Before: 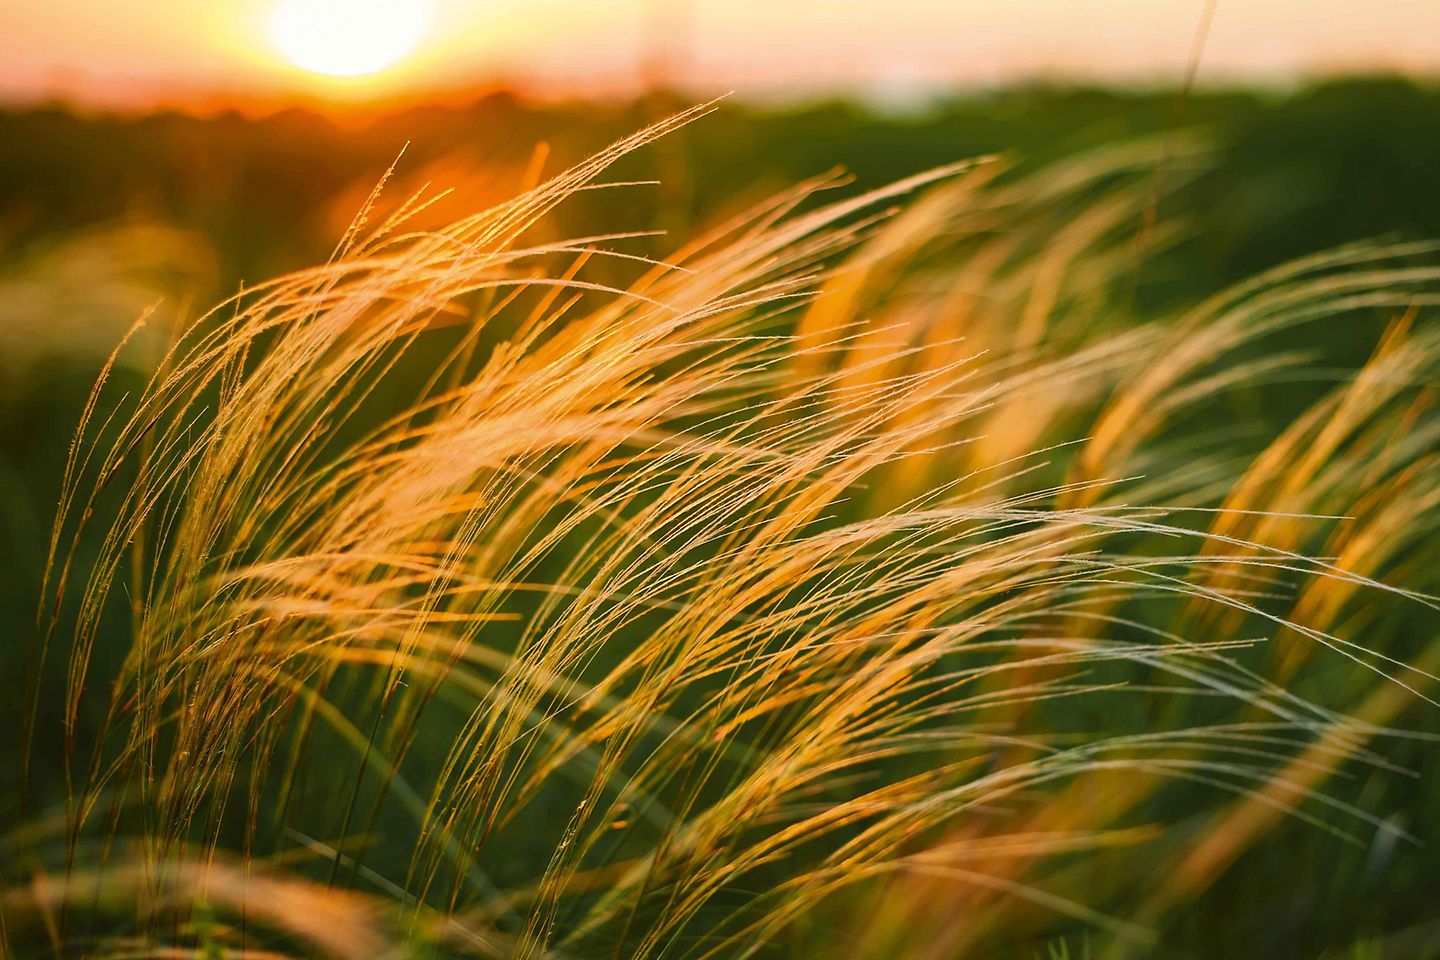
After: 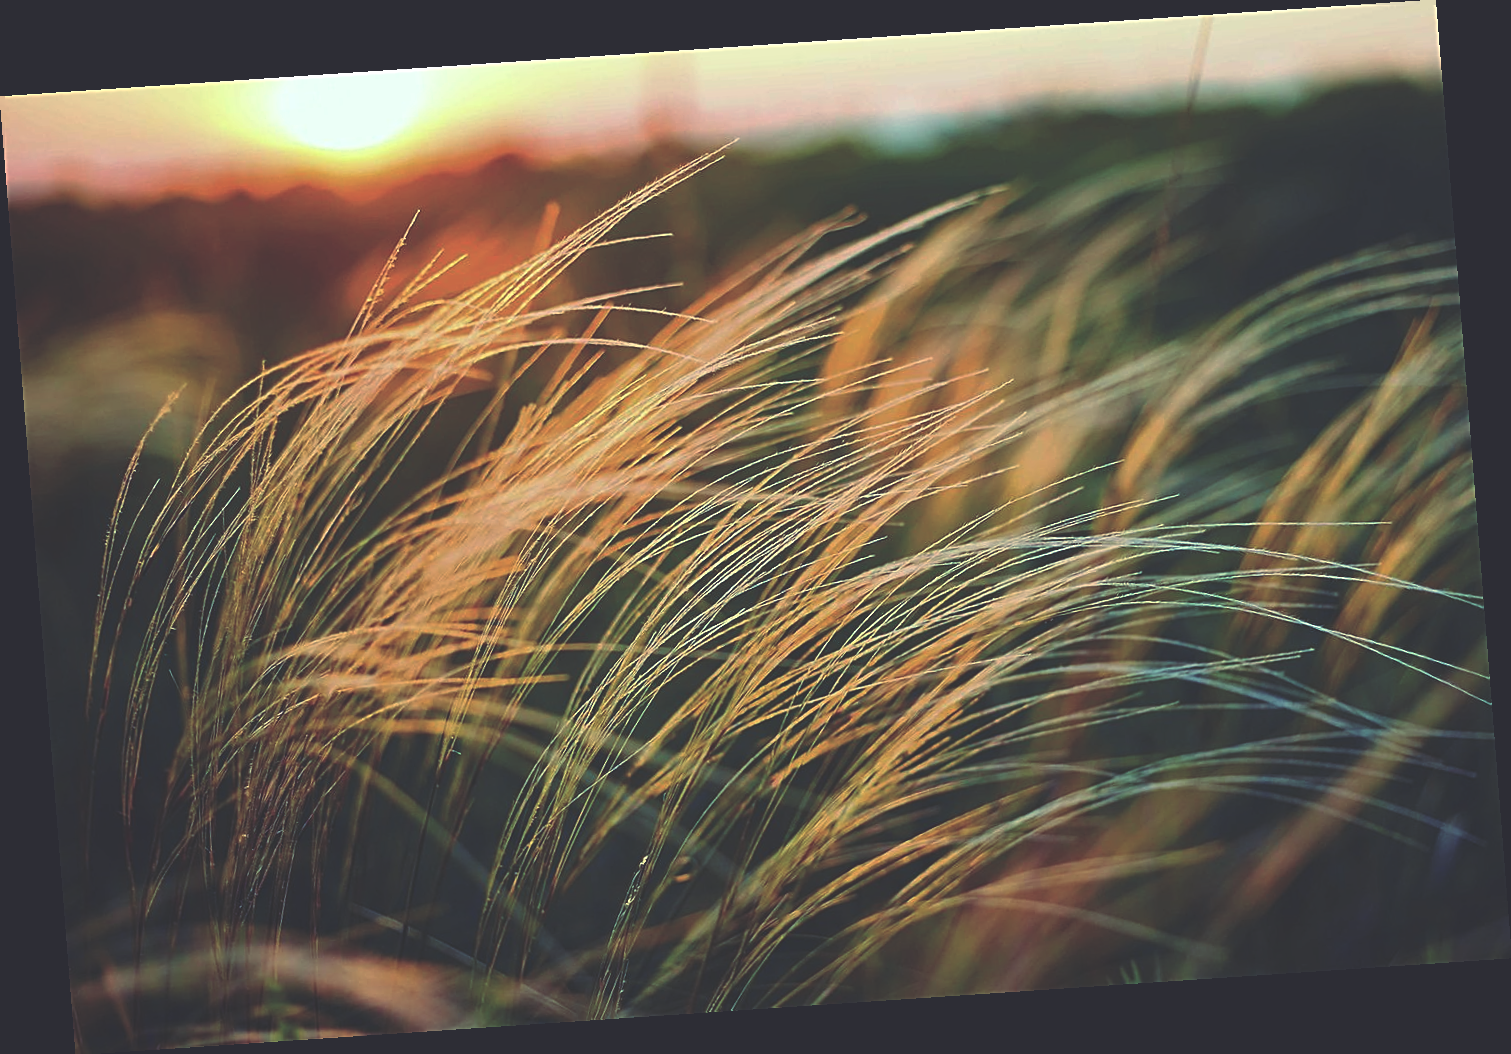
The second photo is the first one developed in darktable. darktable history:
rotate and perspective: rotation -4.2°, shear 0.006, automatic cropping off
rgb curve: curves: ch0 [(0, 0.186) (0.314, 0.284) (0.576, 0.466) (0.805, 0.691) (0.936, 0.886)]; ch1 [(0, 0.186) (0.314, 0.284) (0.581, 0.534) (0.771, 0.746) (0.936, 0.958)]; ch2 [(0, 0.216) (0.275, 0.39) (1, 1)], mode RGB, independent channels, compensate middle gray true, preserve colors none
sharpen: on, module defaults
